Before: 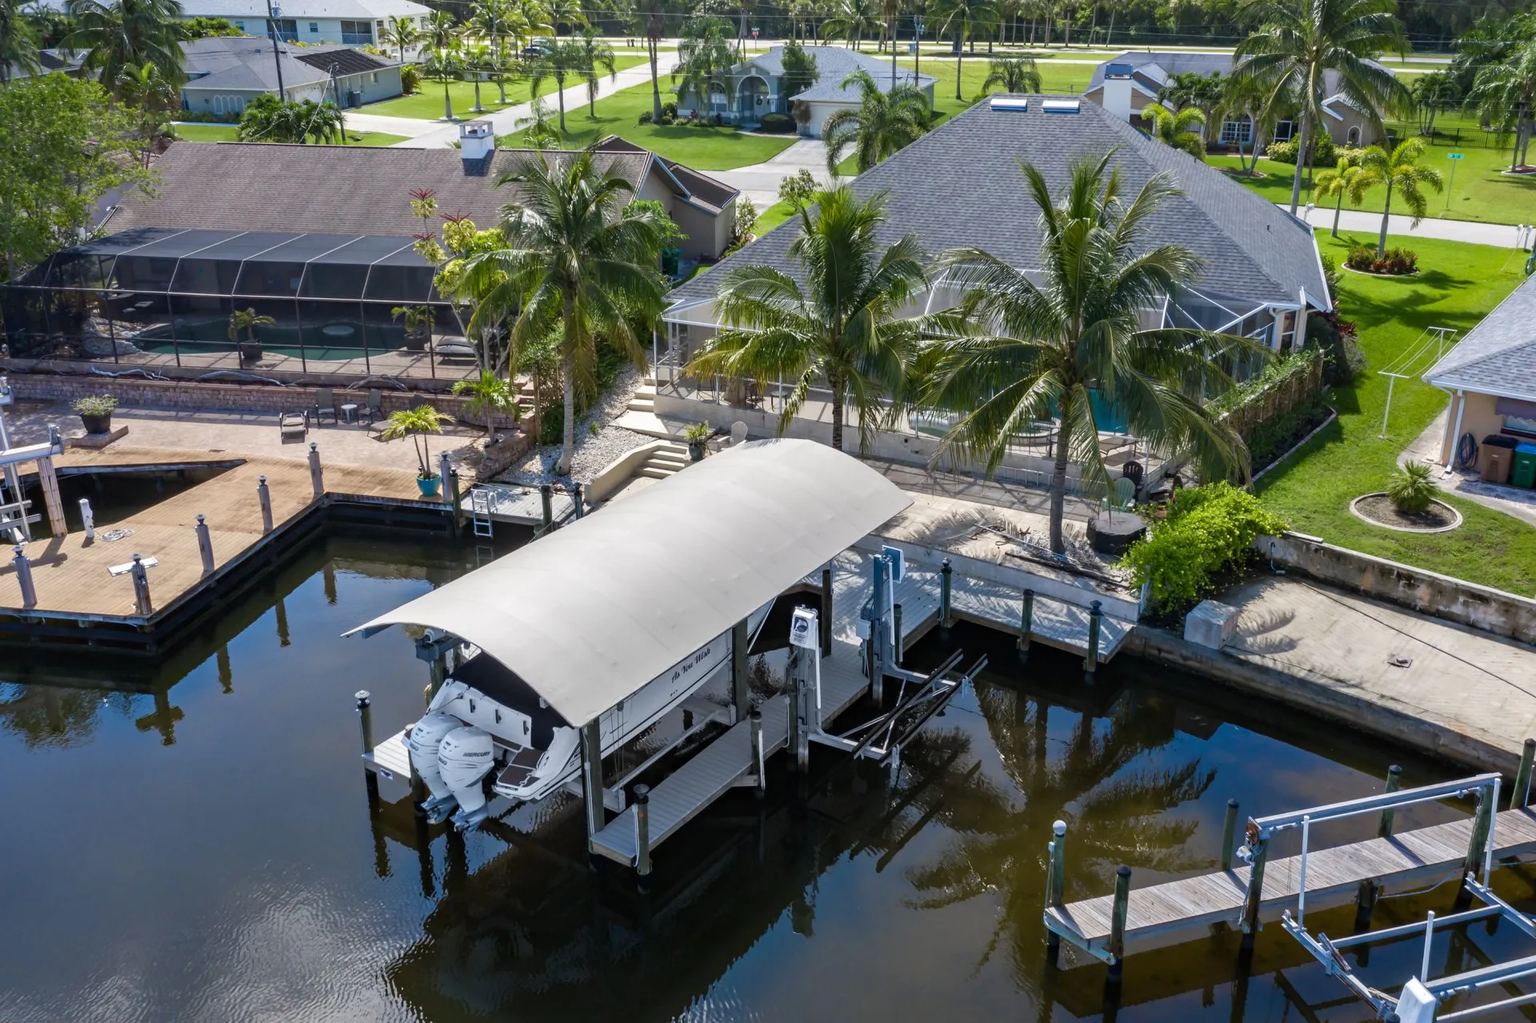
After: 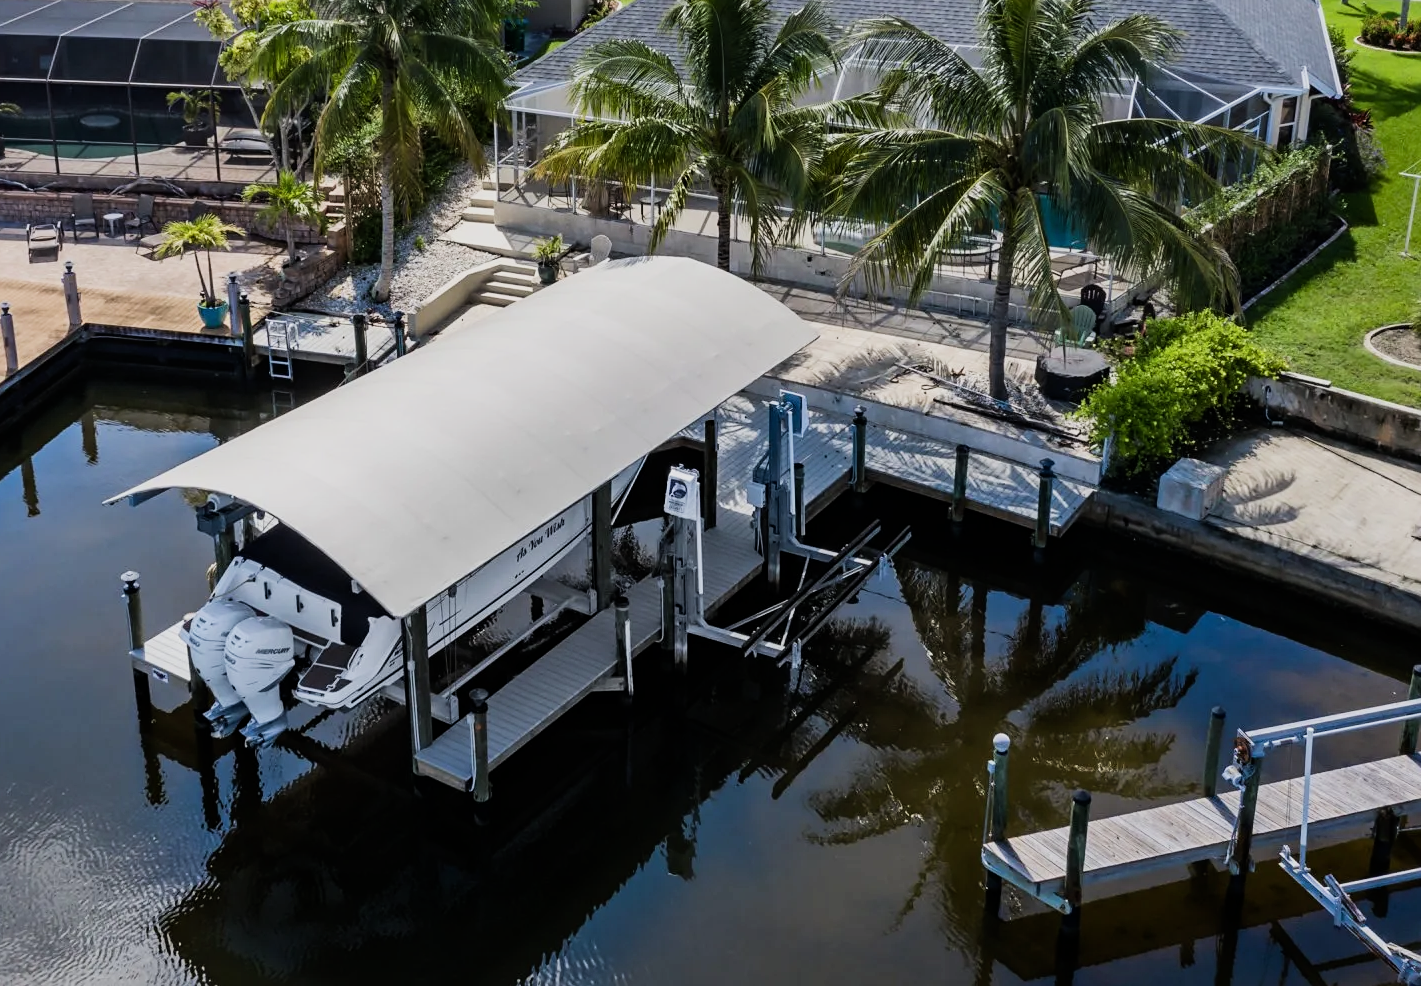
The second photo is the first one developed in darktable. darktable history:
crop: left 16.871%, top 22.857%, right 9.116%
filmic rgb: black relative exposure -7.5 EV, white relative exposure 5 EV, hardness 3.31, contrast 1.3, contrast in shadows safe
exposure: compensate highlight preservation false
sharpen: amount 0.2
